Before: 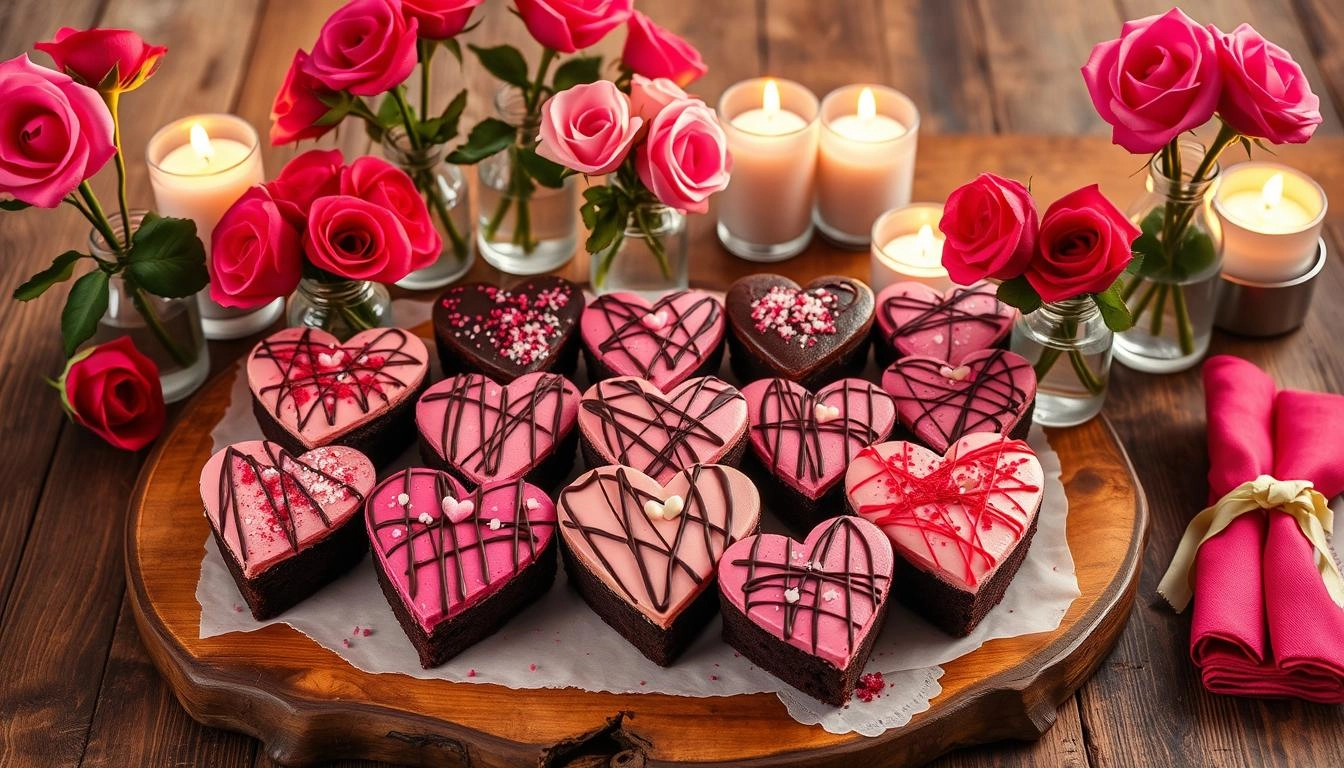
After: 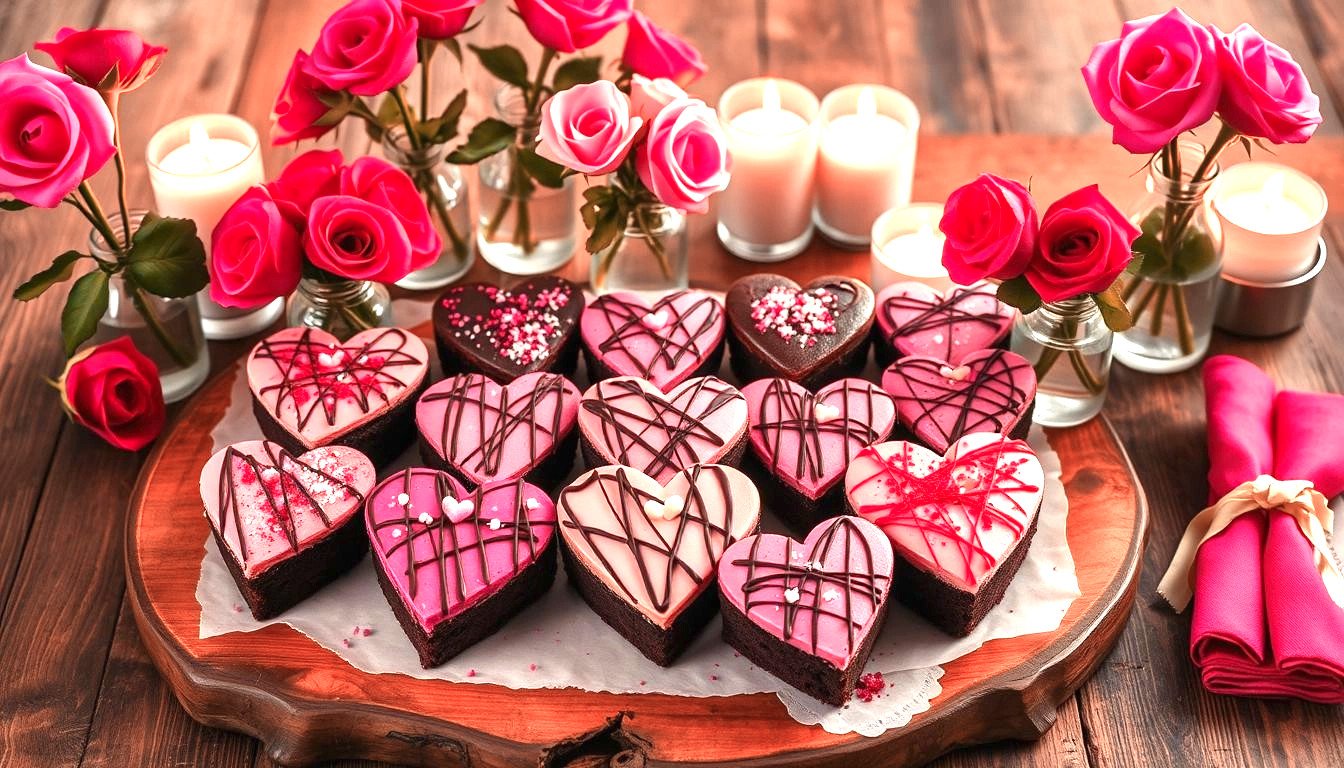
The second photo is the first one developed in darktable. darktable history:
exposure: black level correction 0, exposure 1 EV, compensate exposure bias true, compensate highlight preservation false
color zones: curves: ch2 [(0, 0.5) (0.084, 0.497) (0.323, 0.335) (0.4, 0.497) (1, 0.5)]
